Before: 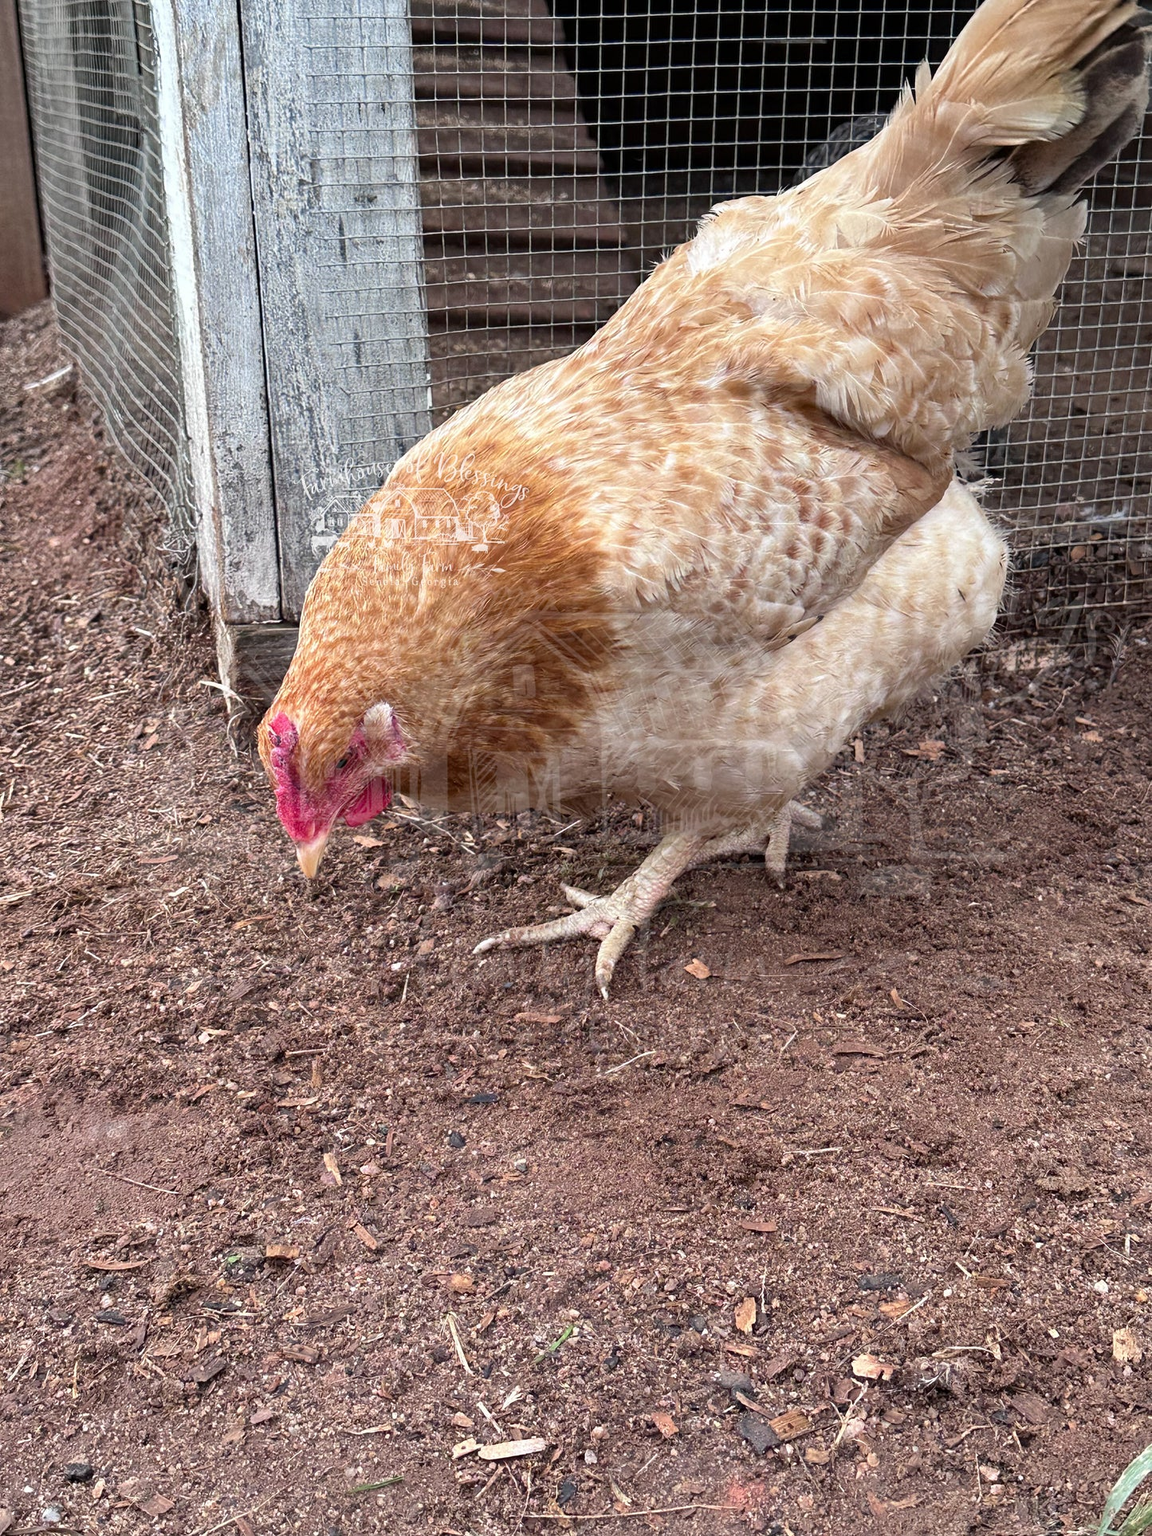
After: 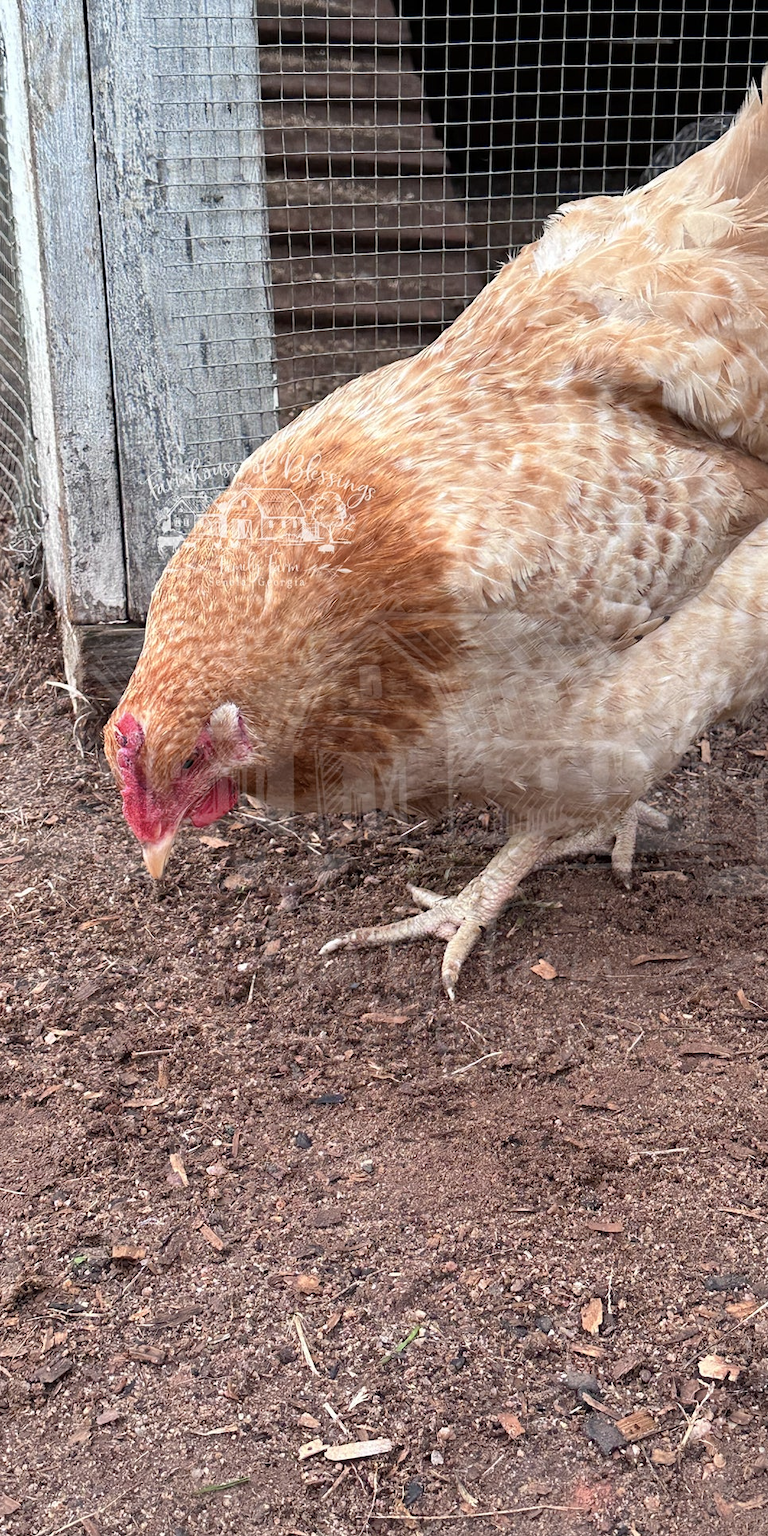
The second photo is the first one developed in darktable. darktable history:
color zones: curves: ch1 [(0, 0.455) (0.063, 0.455) (0.286, 0.495) (0.429, 0.5) (0.571, 0.5) (0.714, 0.5) (0.857, 0.5) (1, 0.455)]; ch2 [(0, 0.532) (0.063, 0.521) (0.233, 0.447) (0.429, 0.489) (0.571, 0.5) (0.714, 0.5) (0.857, 0.5) (1, 0.532)]
crop and rotate: left 13.378%, right 19.871%
